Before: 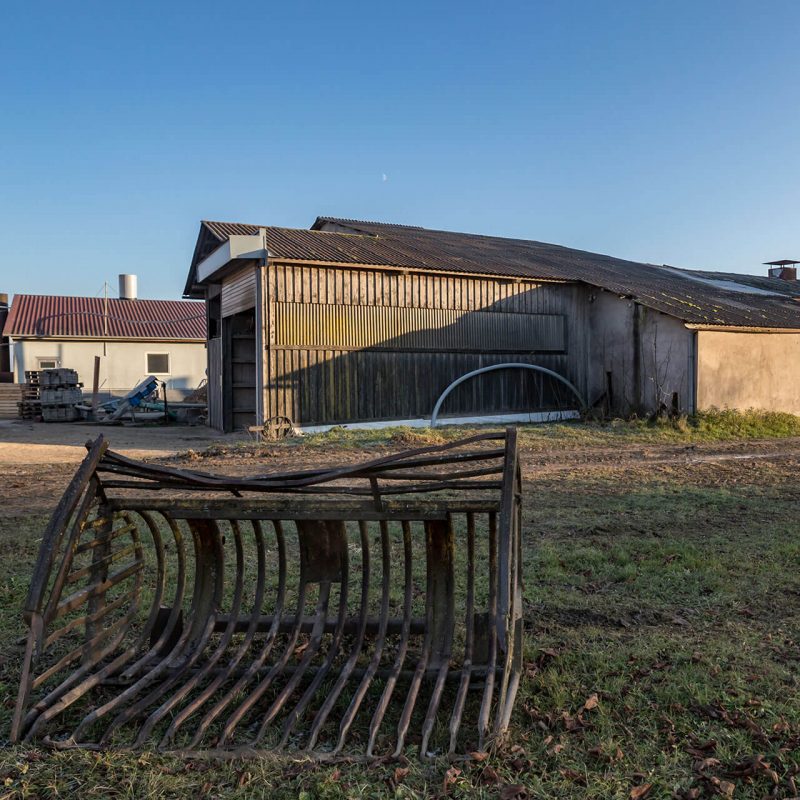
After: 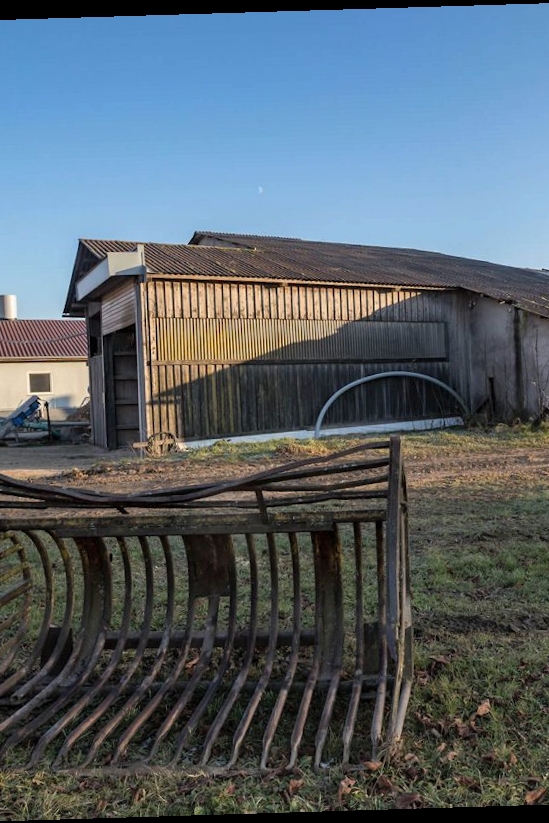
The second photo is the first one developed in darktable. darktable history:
contrast brightness saturation: contrast 0.05, brightness 0.06, saturation 0.01
crop and rotate: left 15.754%, right 17.579%
rotate and perspective: rotation -1.75°, automatic cropping off
